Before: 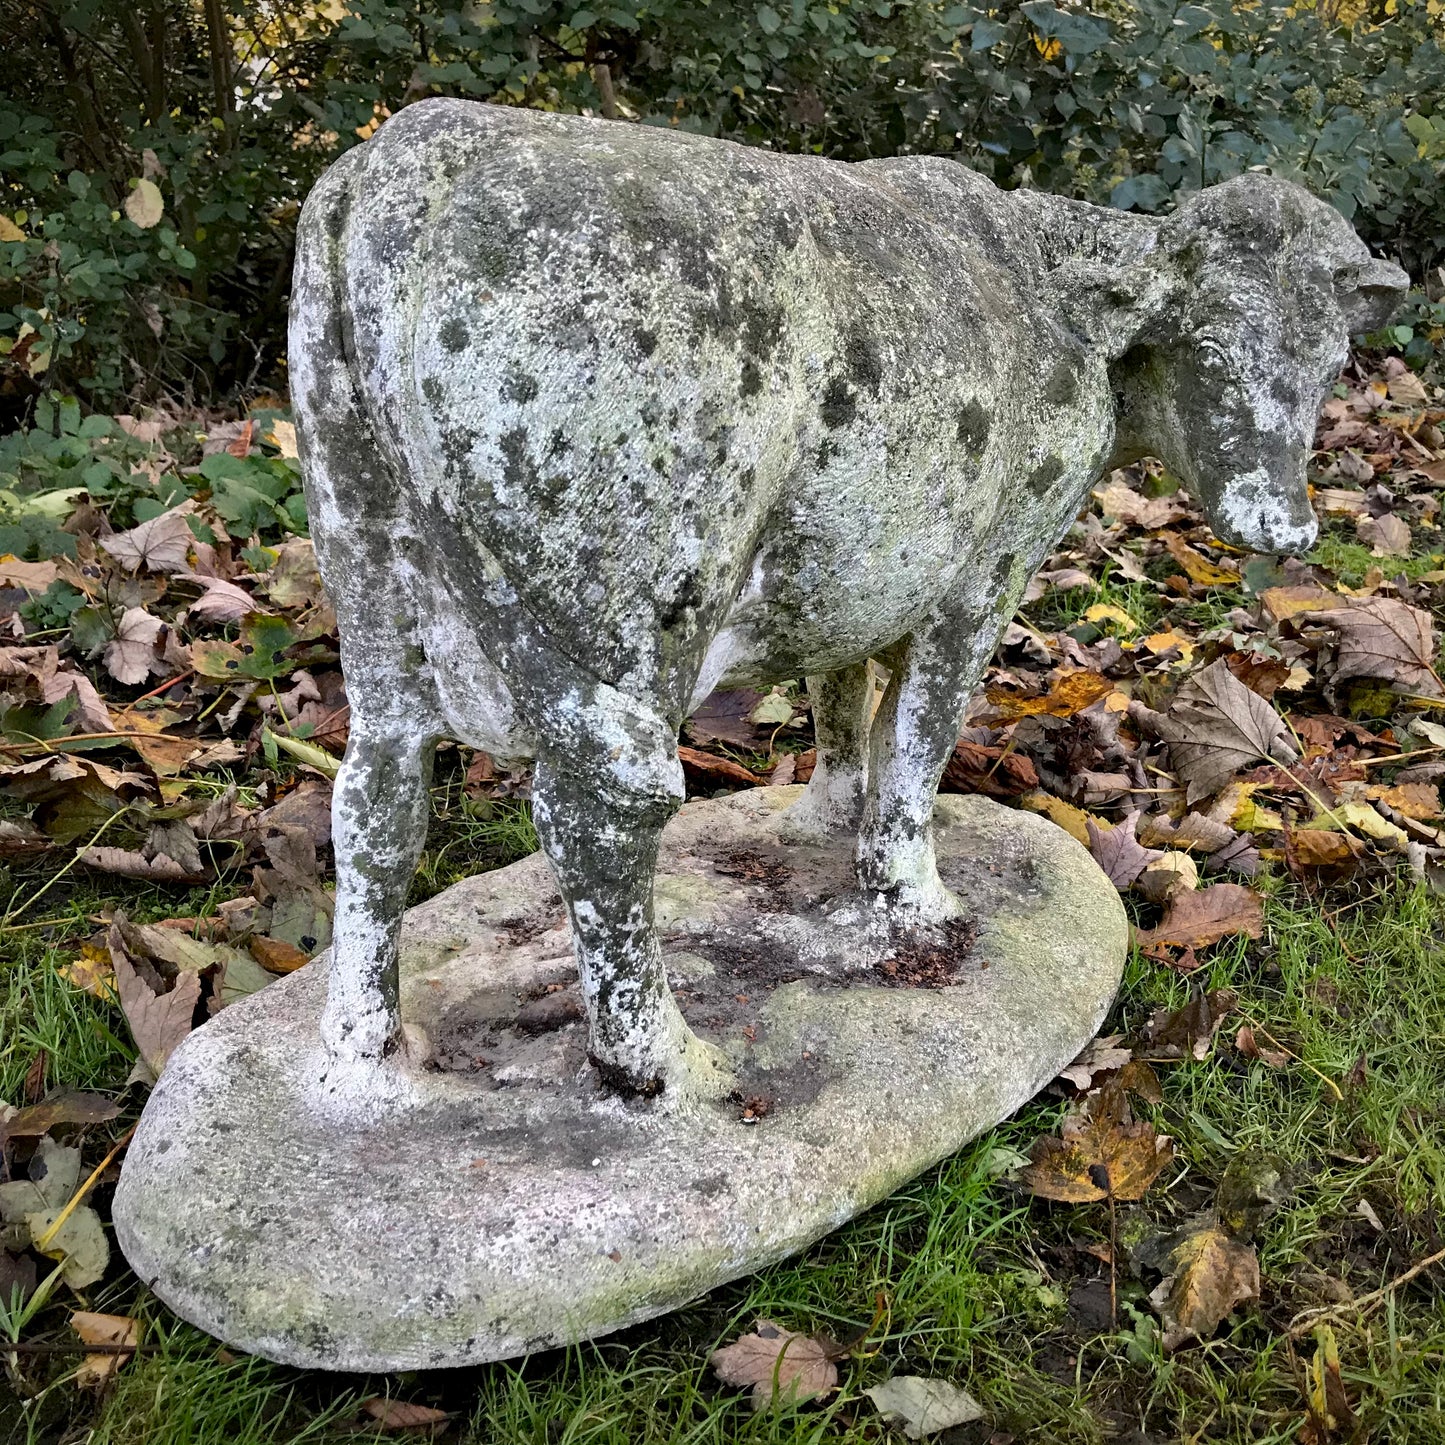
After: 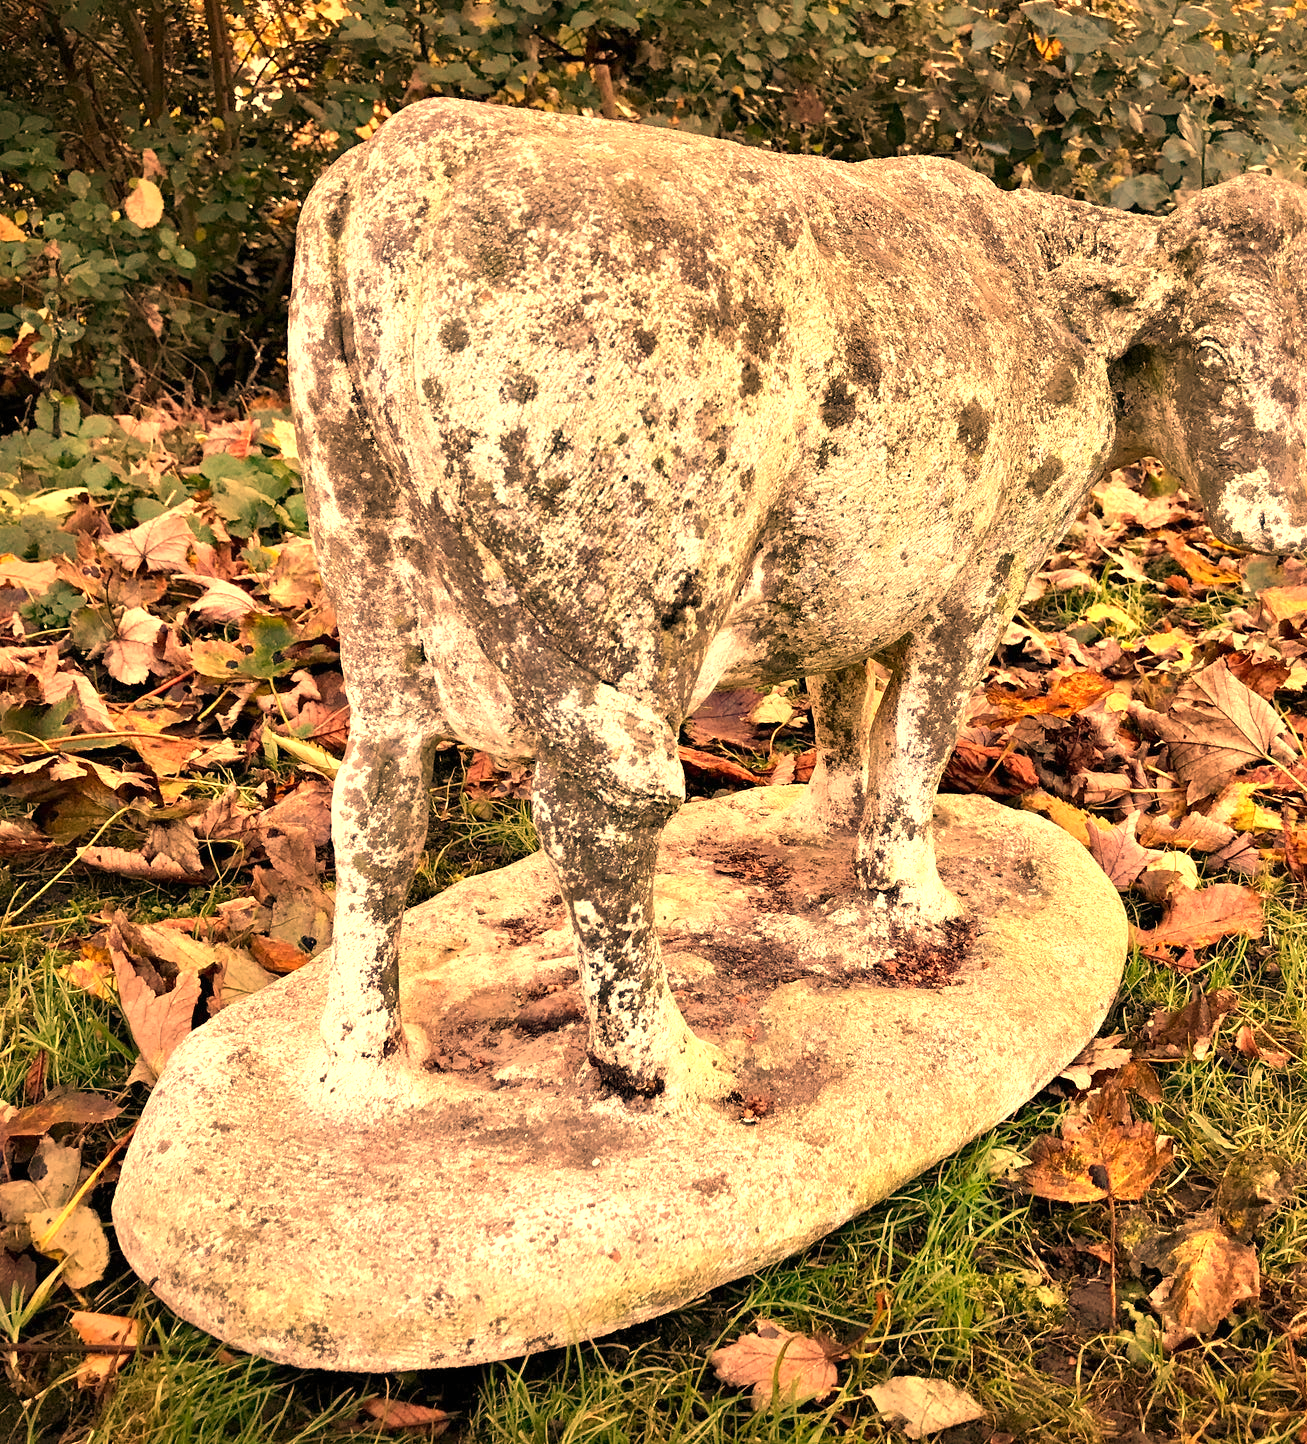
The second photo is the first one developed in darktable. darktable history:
crop: right 9.509%, bottom 0.031%
exposure: black level correction 0, exposure 0.7 EV, compensate exposure bias true, compensate highlight preservation false
white balance: red 1.467, blue 0.684
color zones: curves: ch0 [(0, 0.5) (0.143, 0.5) (0.286, 0.5) (0.429, 0.5) (0.571, 0.5) (0.714, 0.476) (0.857, 0.5) (1, 0.5)]; ch2 [(0, 0.5) (0.143, 0.5) (0.286, 0.5) (0.429, 0.5) (0.571, 0.5) (0.714, 0.487) (0.857, 0.5) (1, 0.5)]
